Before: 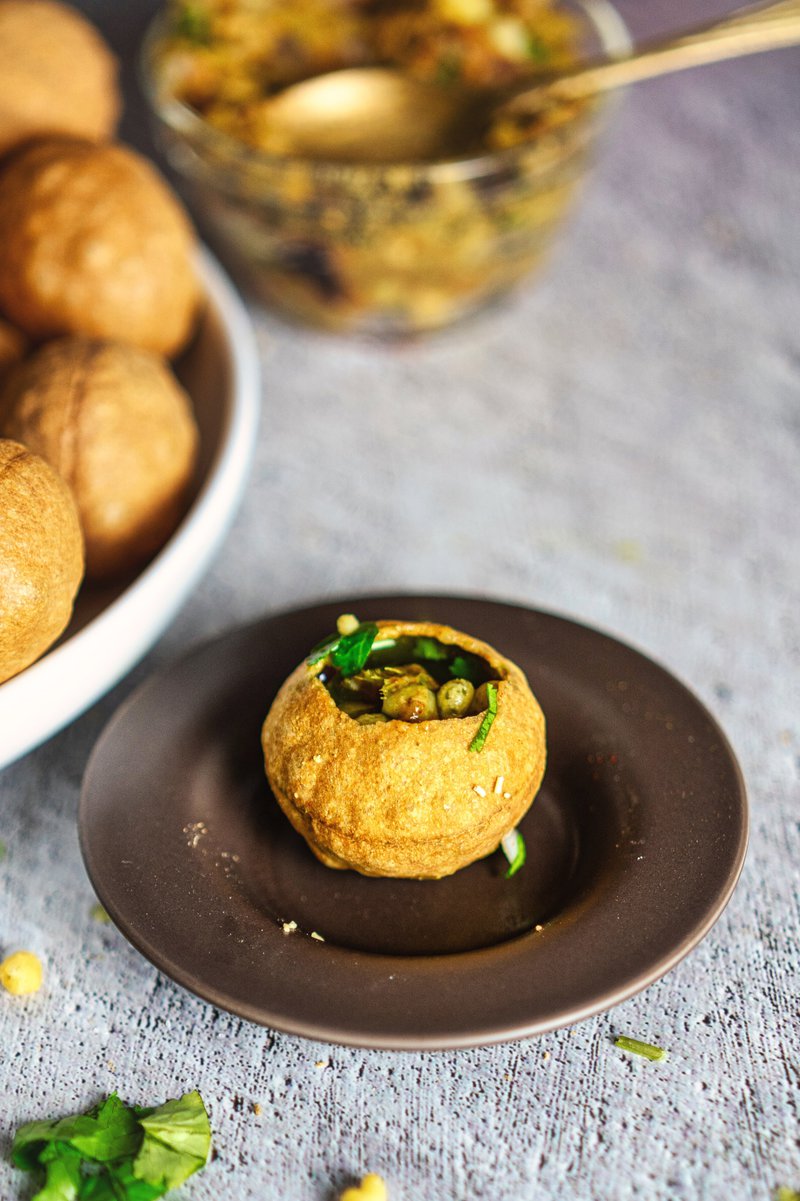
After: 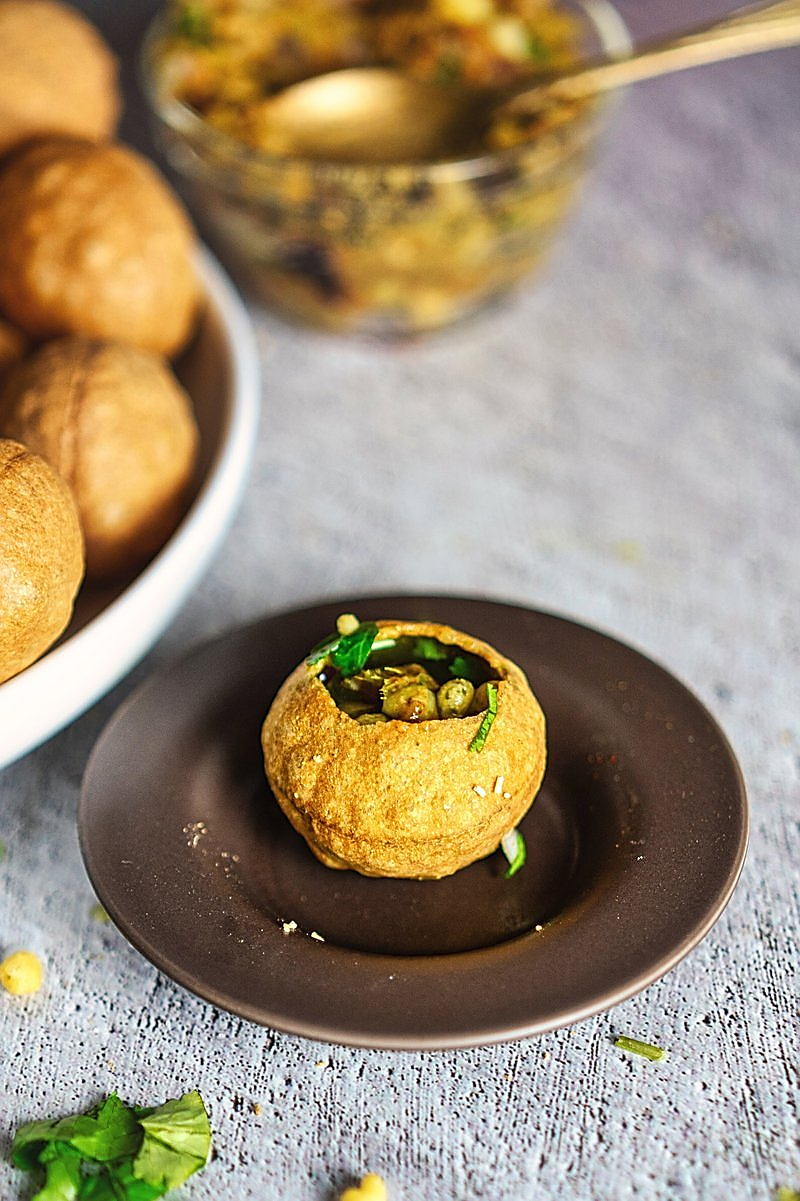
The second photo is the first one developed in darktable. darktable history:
sharpen: radius 1.428, amount 1.247, threshold 0.753
